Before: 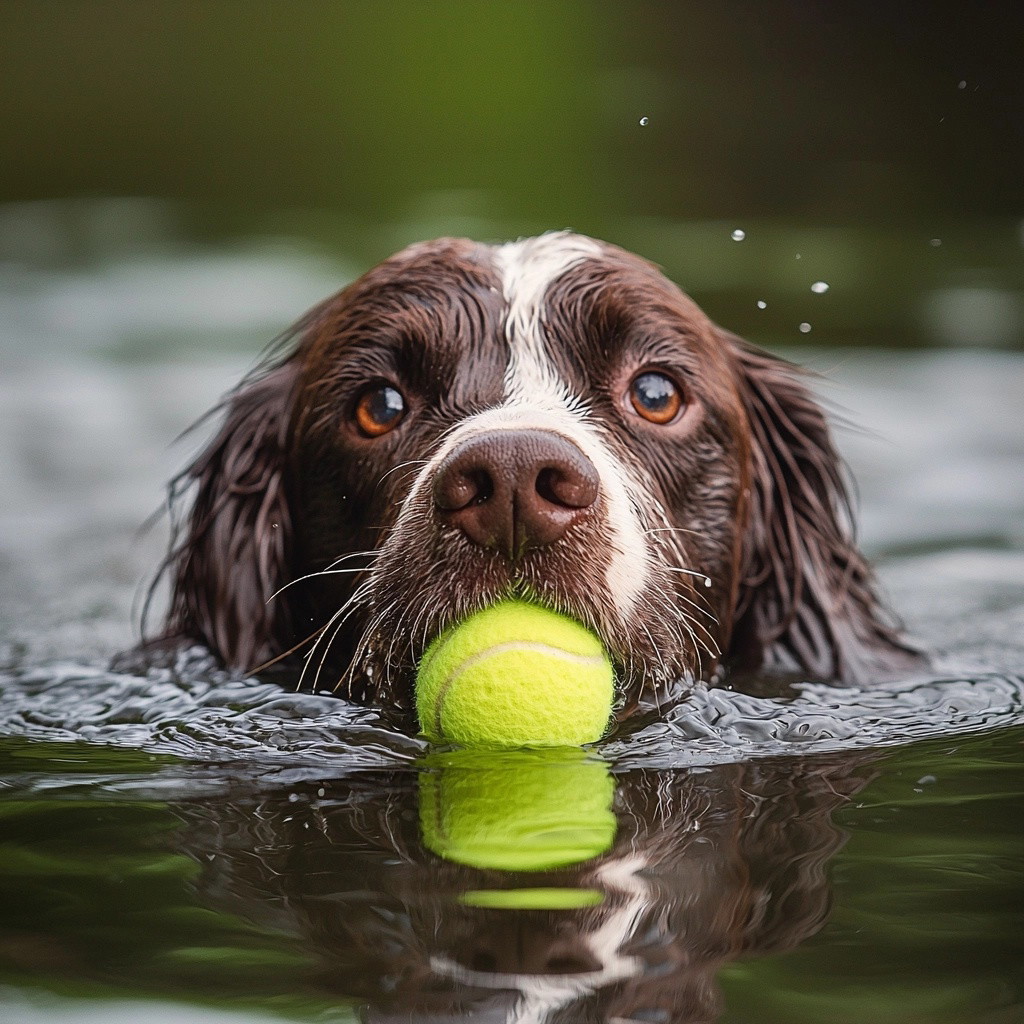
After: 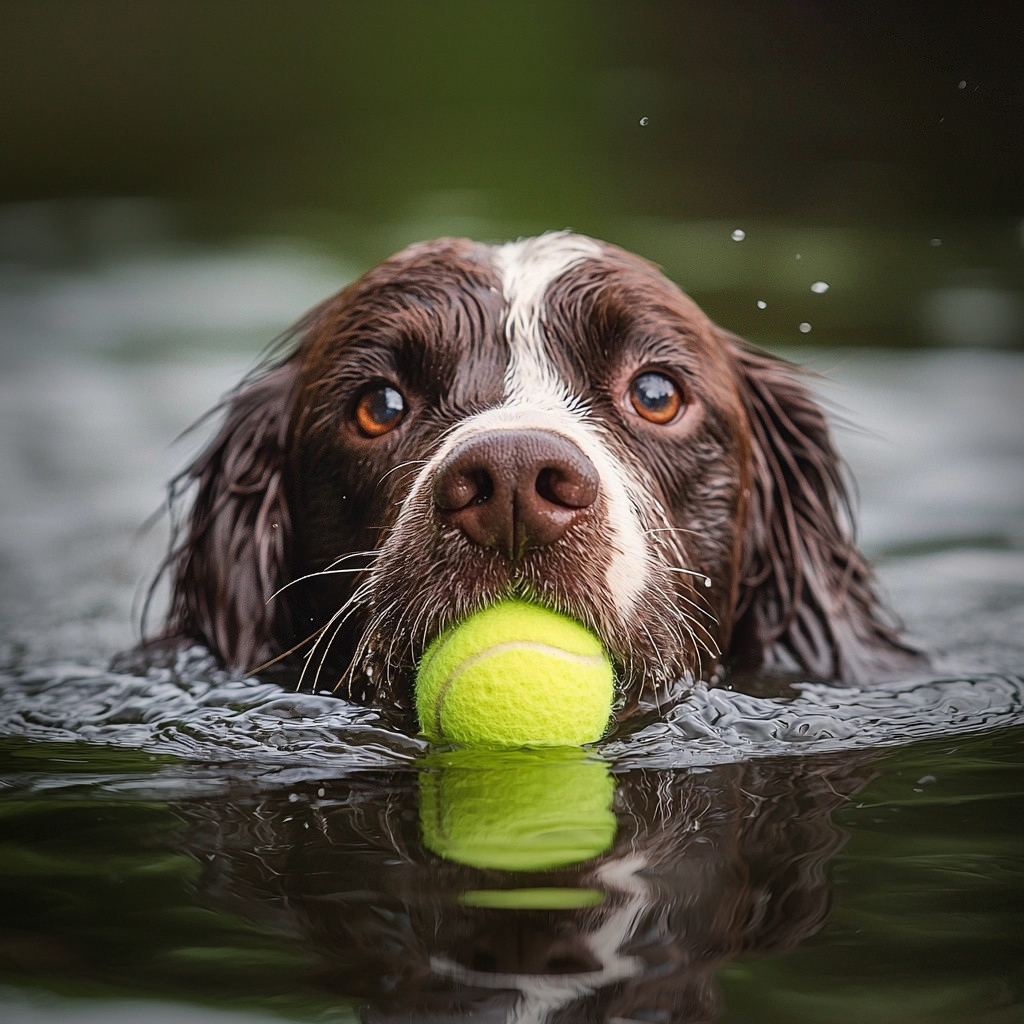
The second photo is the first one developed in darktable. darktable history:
shadows and highlights: shadows 49, highlights -41, soften with gaussian
vignetting: fall-off start 70.97%, brightness -0.584, saturation -0.118, width/height ratio 1.333
